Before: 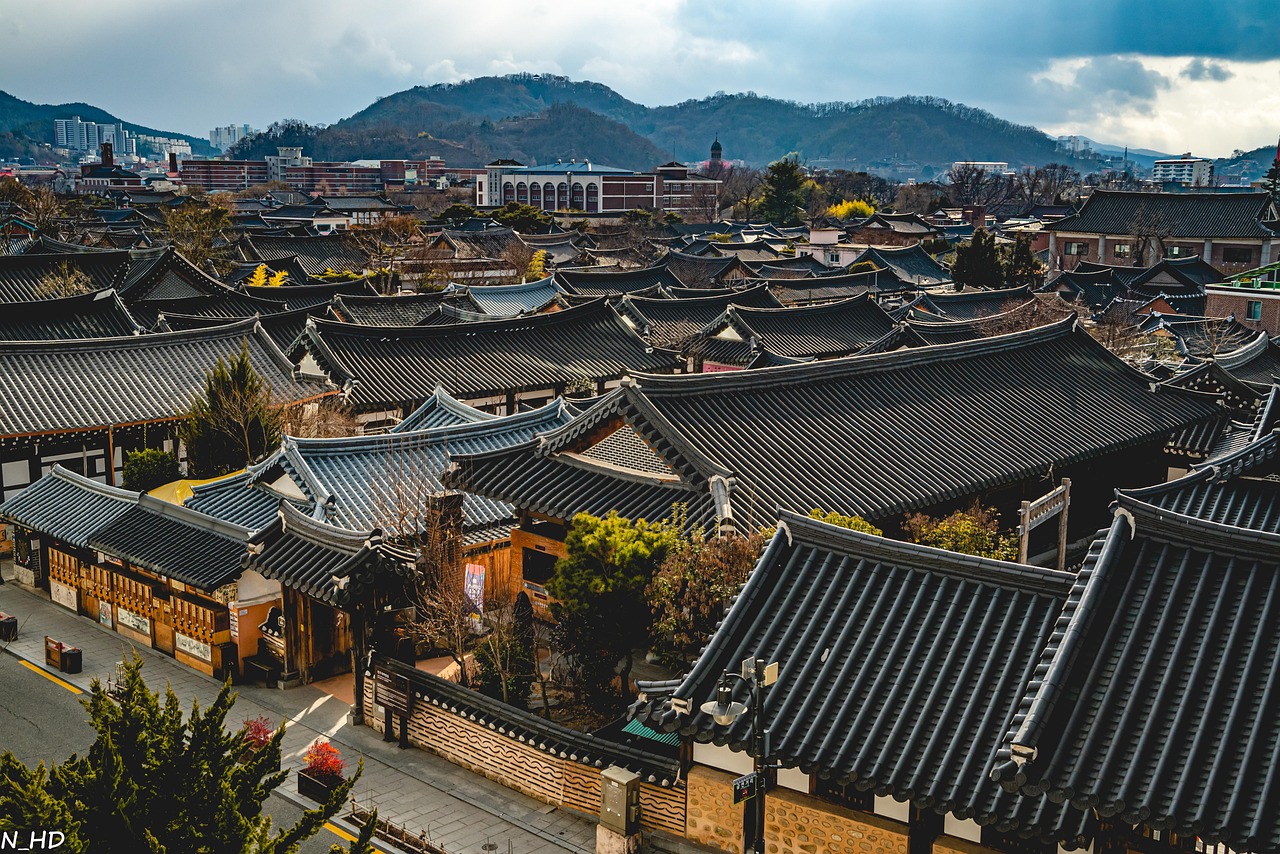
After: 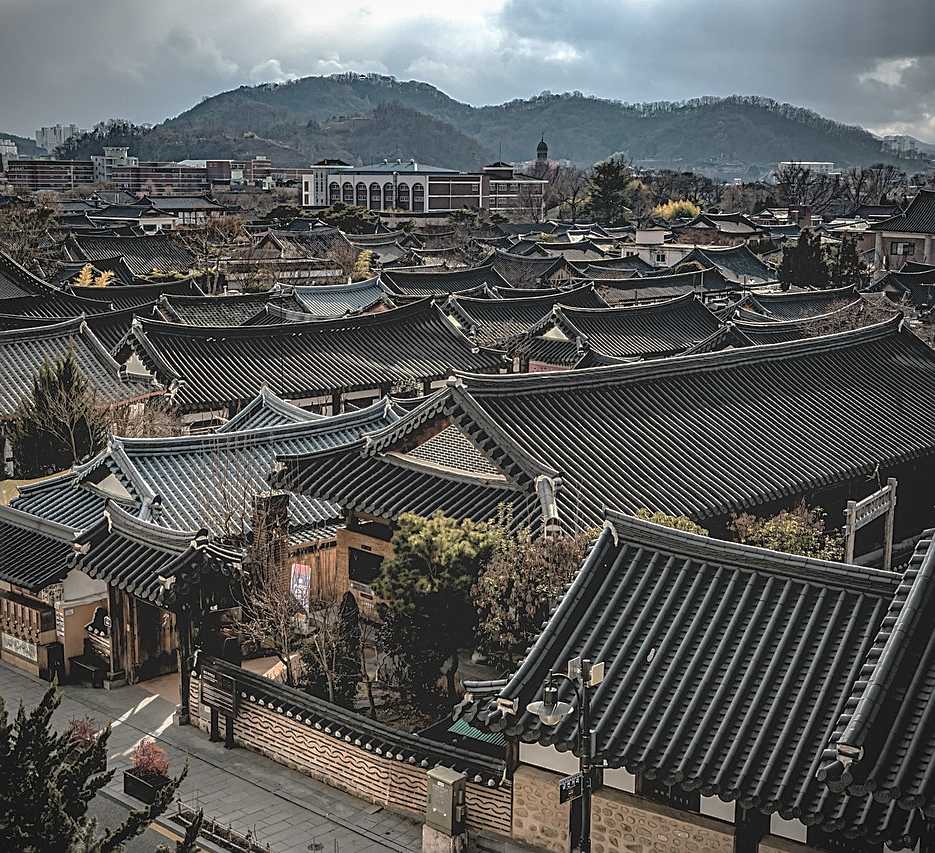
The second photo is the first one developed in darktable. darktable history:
velvia: strength 14.58%
sharpen: on, module defaults
crop: left 13.625%, right 13.281%
exposure: exposure 0.082 EV, compensate highlight preservation false
base curve: curves: ch0 [(0, 0) (0.841, 0.609) (1, 1)], preserve colors none
vignetting: fall-off radius 61.2%, center (-0.033, -0.048), unbound false
contrast brightness saturation: brightness 0.183, saturation -0.499
local contrast: on, module defaults
